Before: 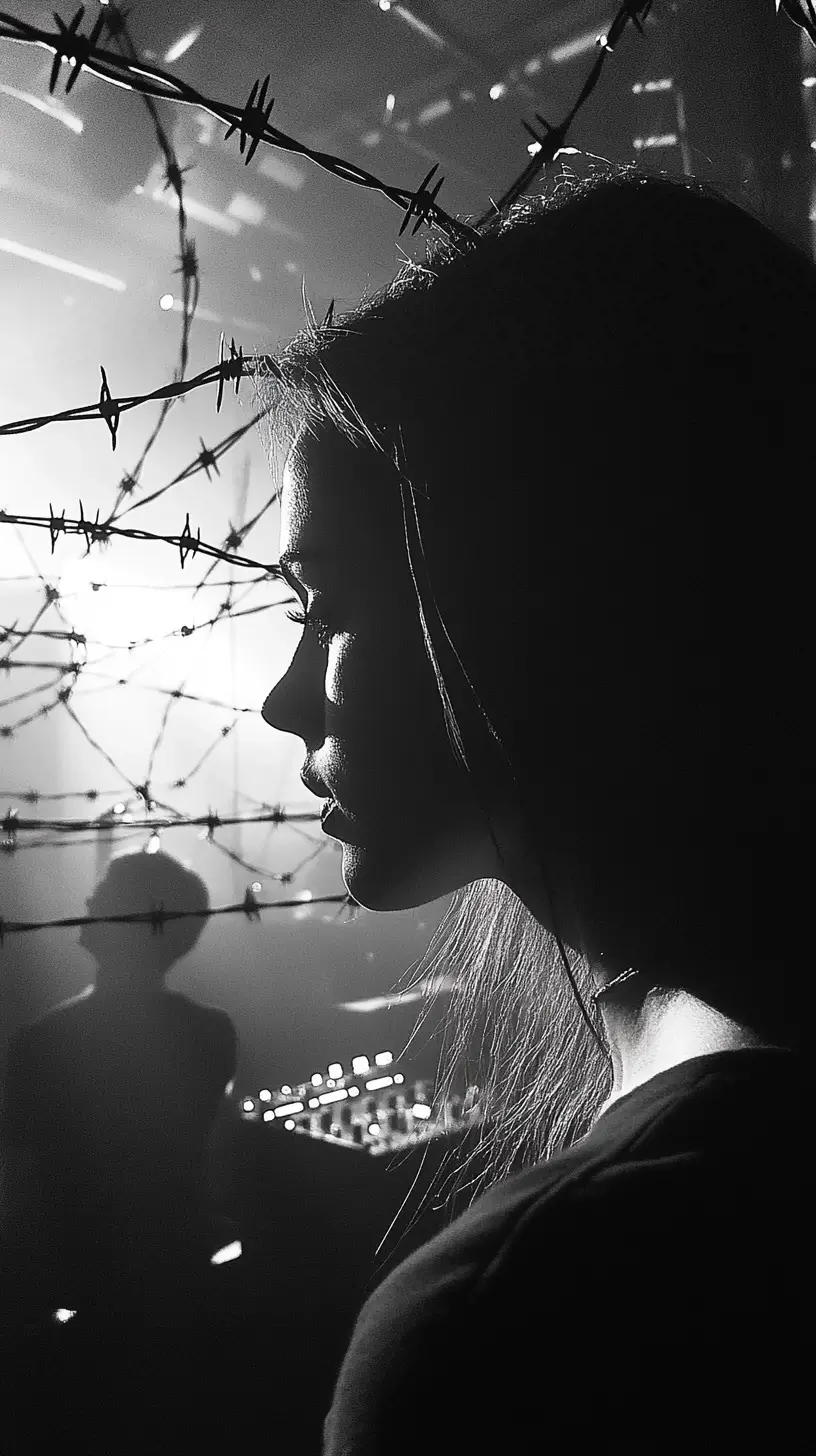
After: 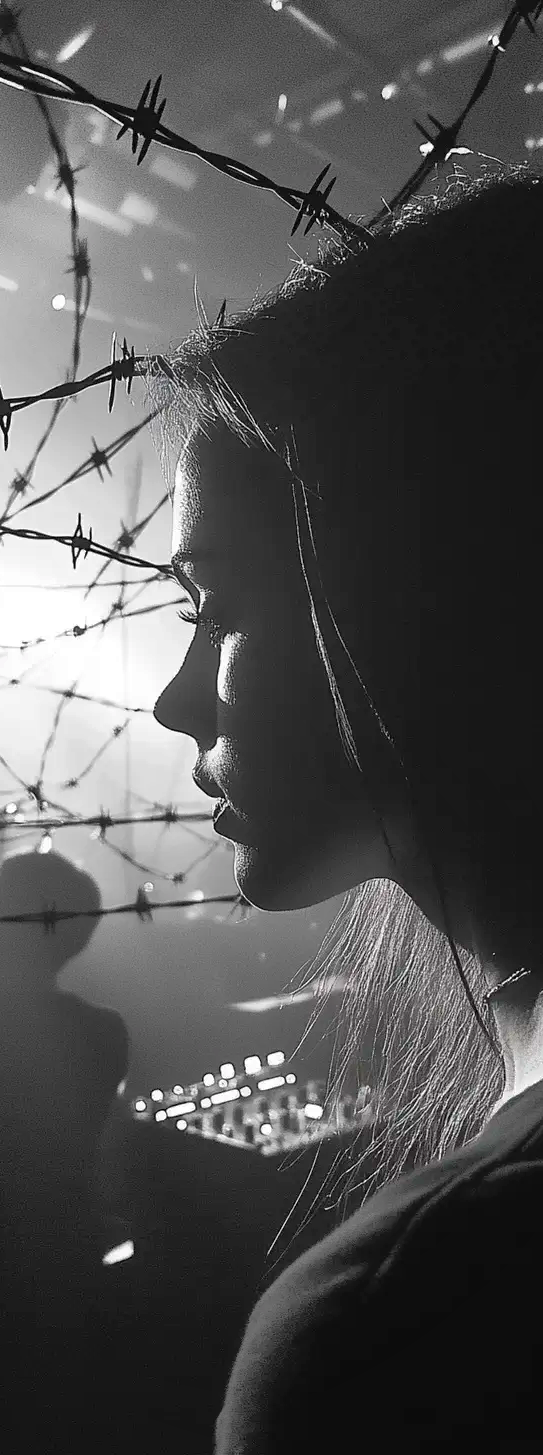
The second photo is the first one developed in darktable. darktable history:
crop and rotate: left 13.342%, right 19.991%
shadows and highlights: on, module defaults
velvia: on, module defaults
